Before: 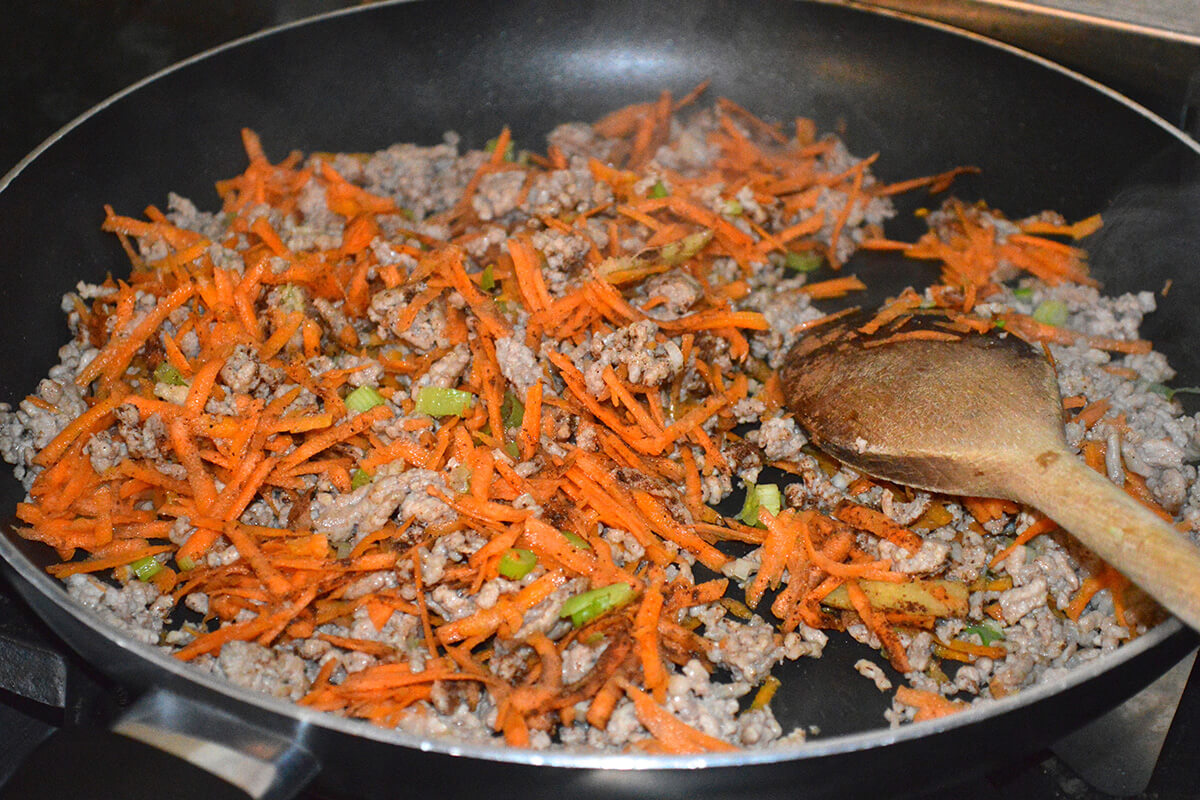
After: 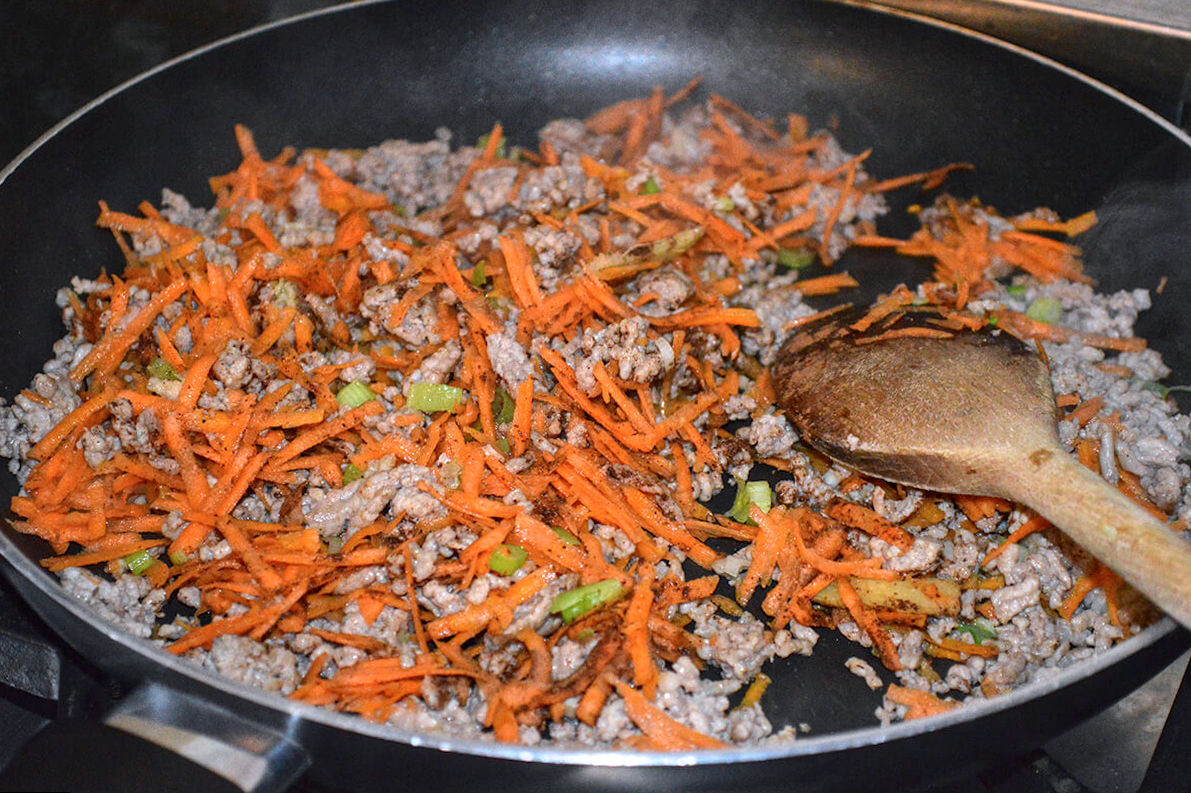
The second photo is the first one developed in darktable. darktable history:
rotate and perspective: rotation 0.192°, lens shift (horizontal) -0.015, crop left 0.005, crop right 0.996, crop top 0.006, crop bottom 0.99
local contrast: on, module defaults
color calibration: illuminant as shot in camera, x 0.358, y 0.373, temperature 4628.91 K
